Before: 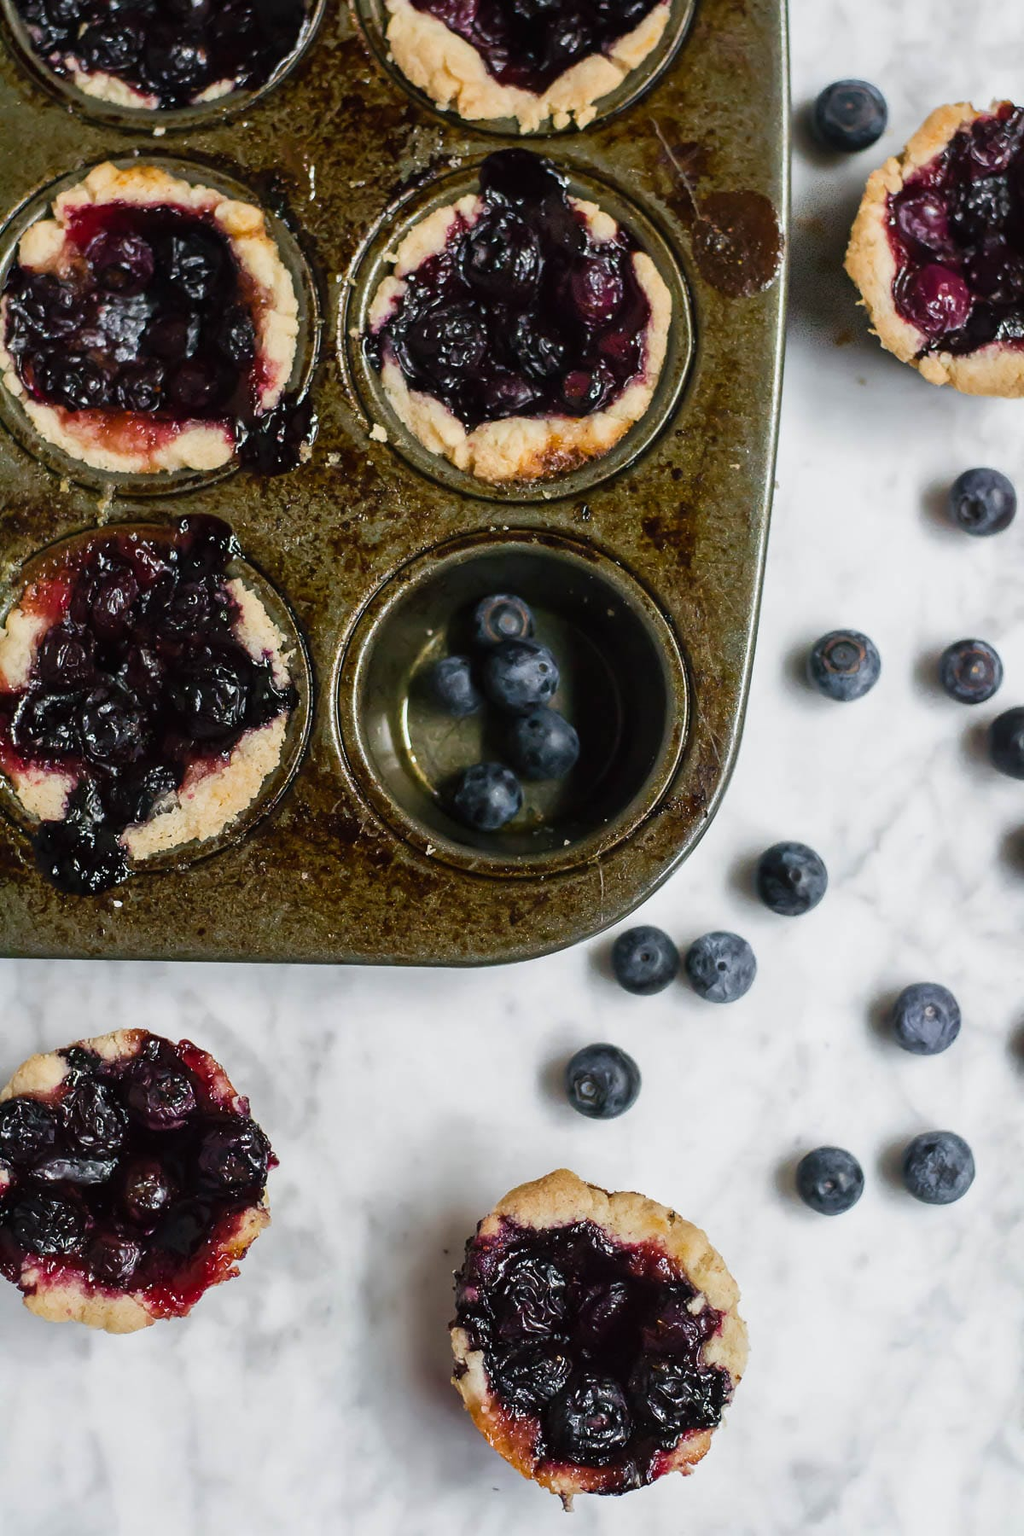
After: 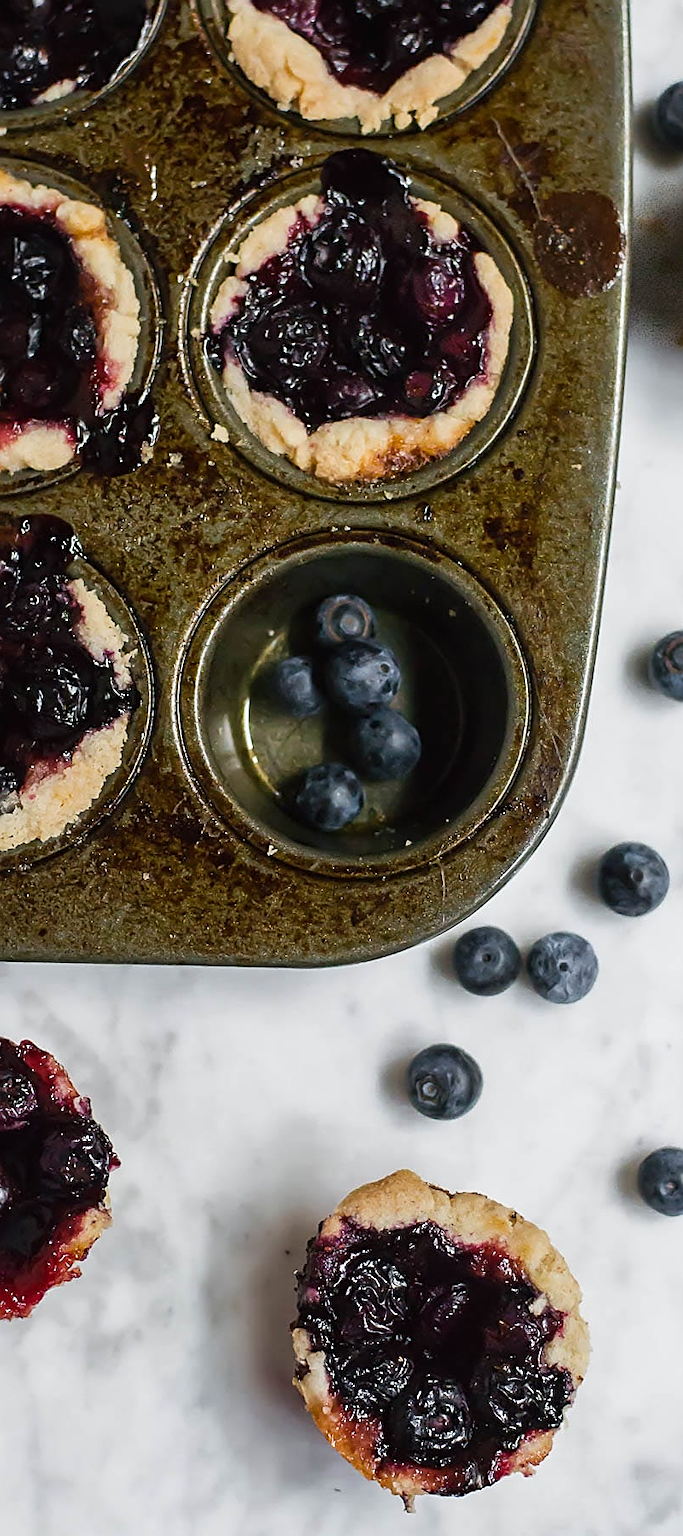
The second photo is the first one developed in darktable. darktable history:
crop and rotate: left 15.546%, right 17.787%
sharpen: on, module defaults
